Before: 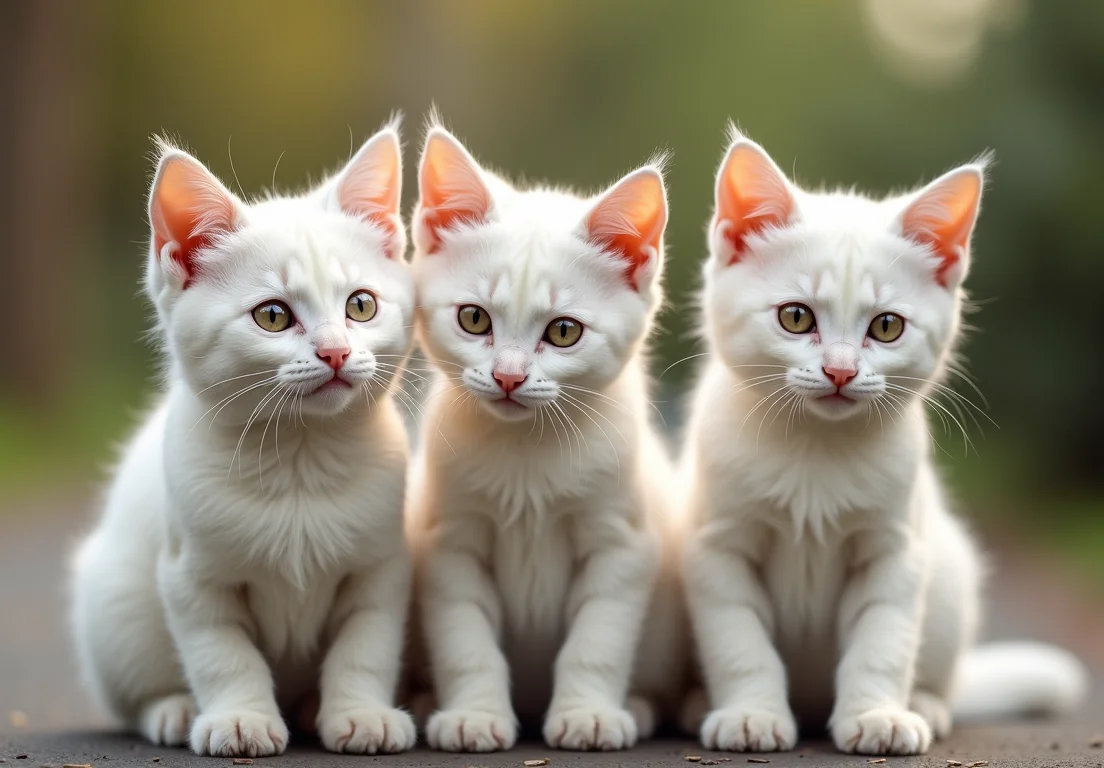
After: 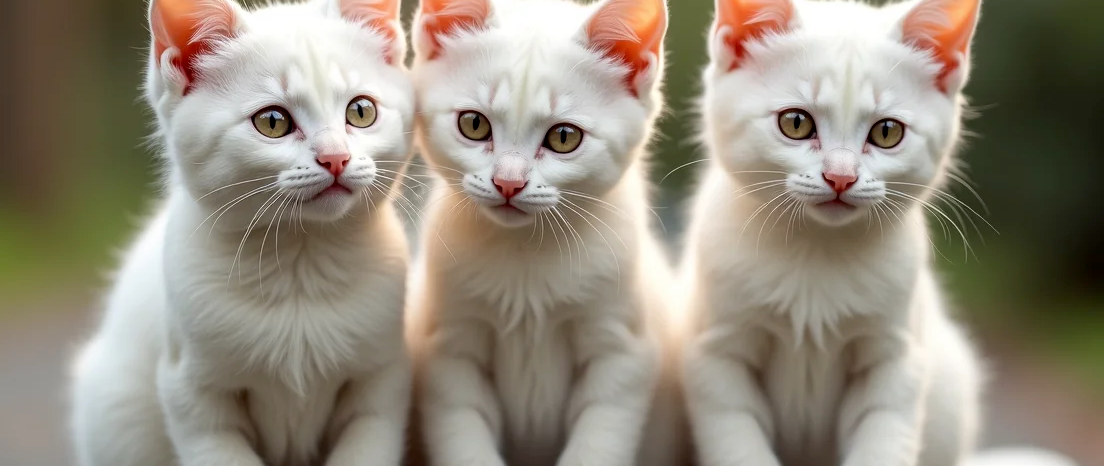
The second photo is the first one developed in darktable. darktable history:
crop and rotate: top 25.357%, bottom 13.942%
exposure: black level correction 0.004, exposure 0.014 EV, compensate highlight preservation false
